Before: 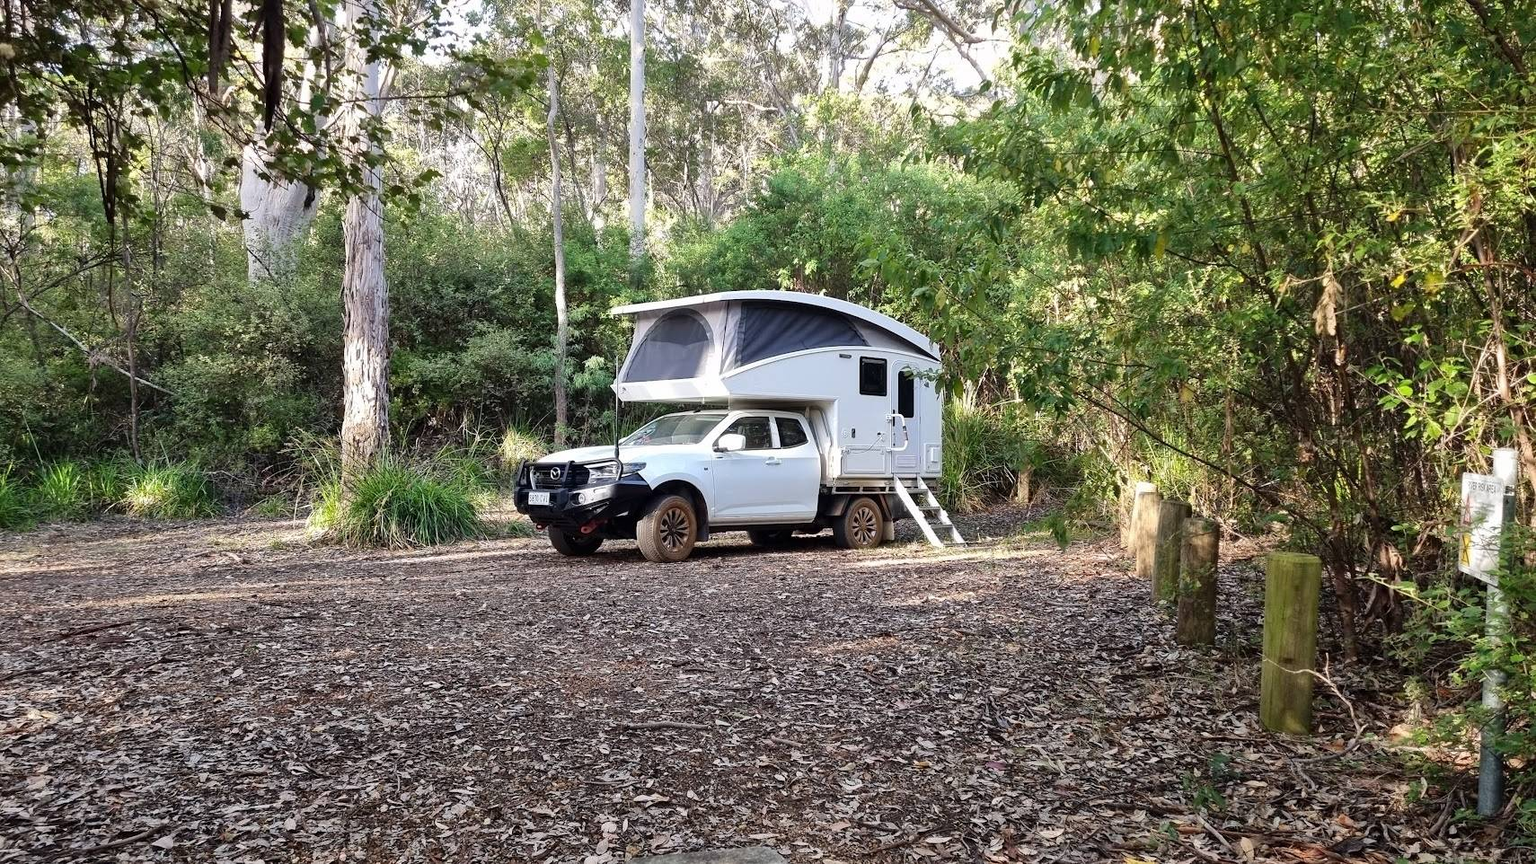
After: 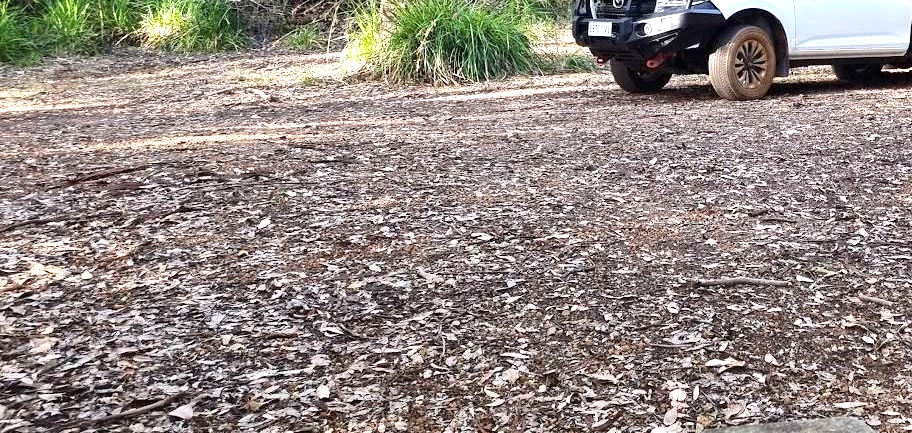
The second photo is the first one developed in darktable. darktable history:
exposure: black level correction 0, exposure 0.9 EV, compensate highlight preservation false
crop and rotate: top 54.778%, right 46.61%, bottom 0.159%
